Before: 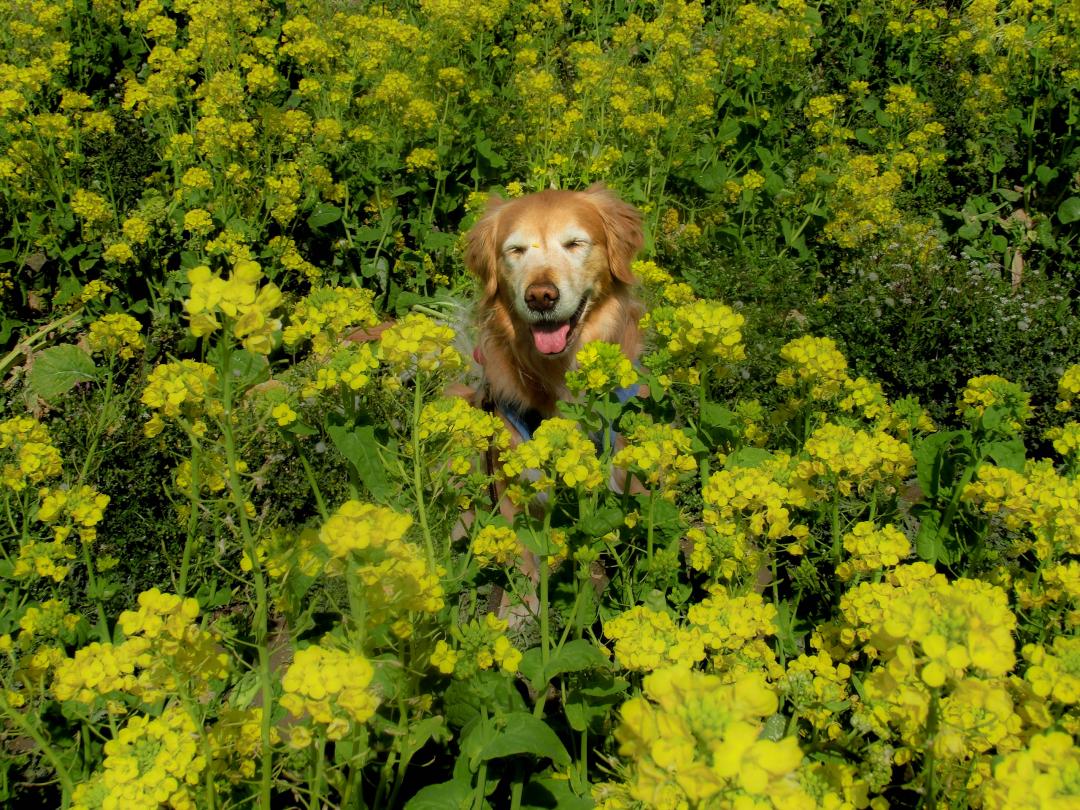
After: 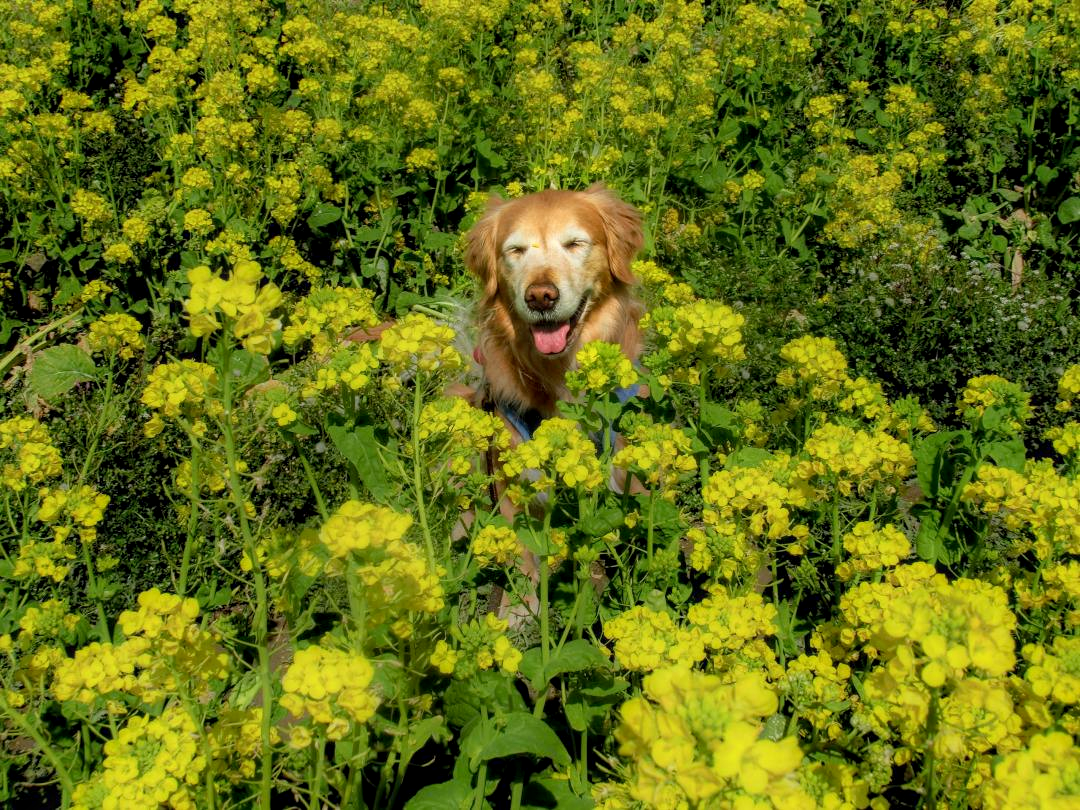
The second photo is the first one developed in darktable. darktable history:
levels: levels [0, 0.478, 1]
local contrast: on, module defaults
